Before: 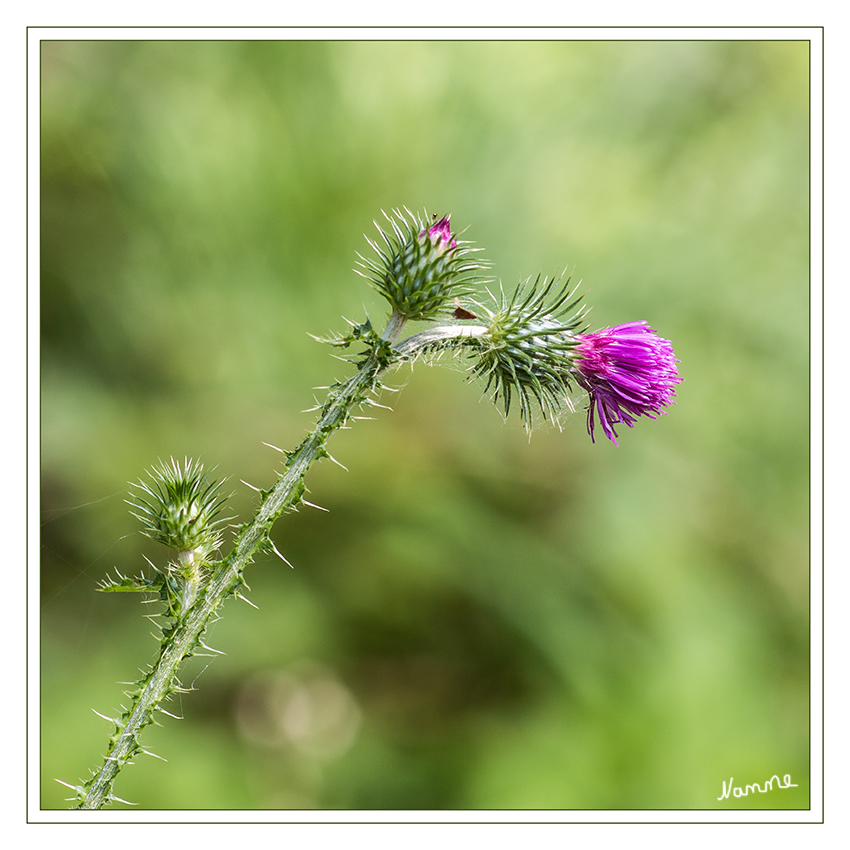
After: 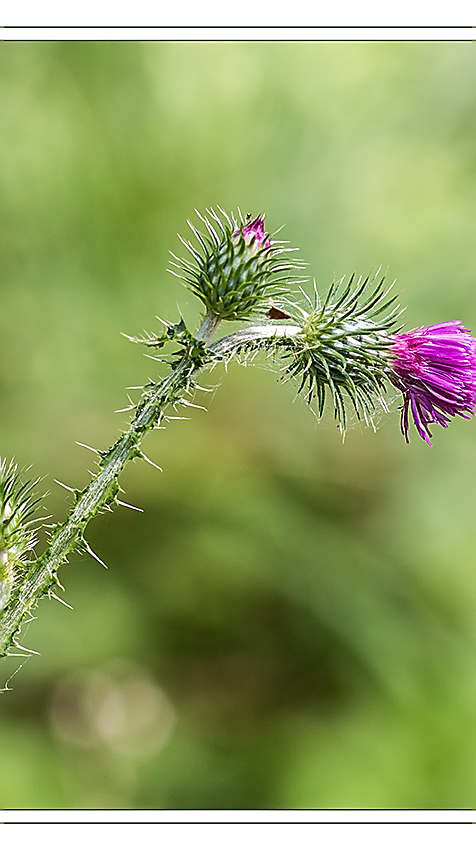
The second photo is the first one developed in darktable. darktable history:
sharpen: radius 1.356, amount 1.268, threshold 0.688
crop: left 21.937%, right 22.039%, bottom 0.013%
